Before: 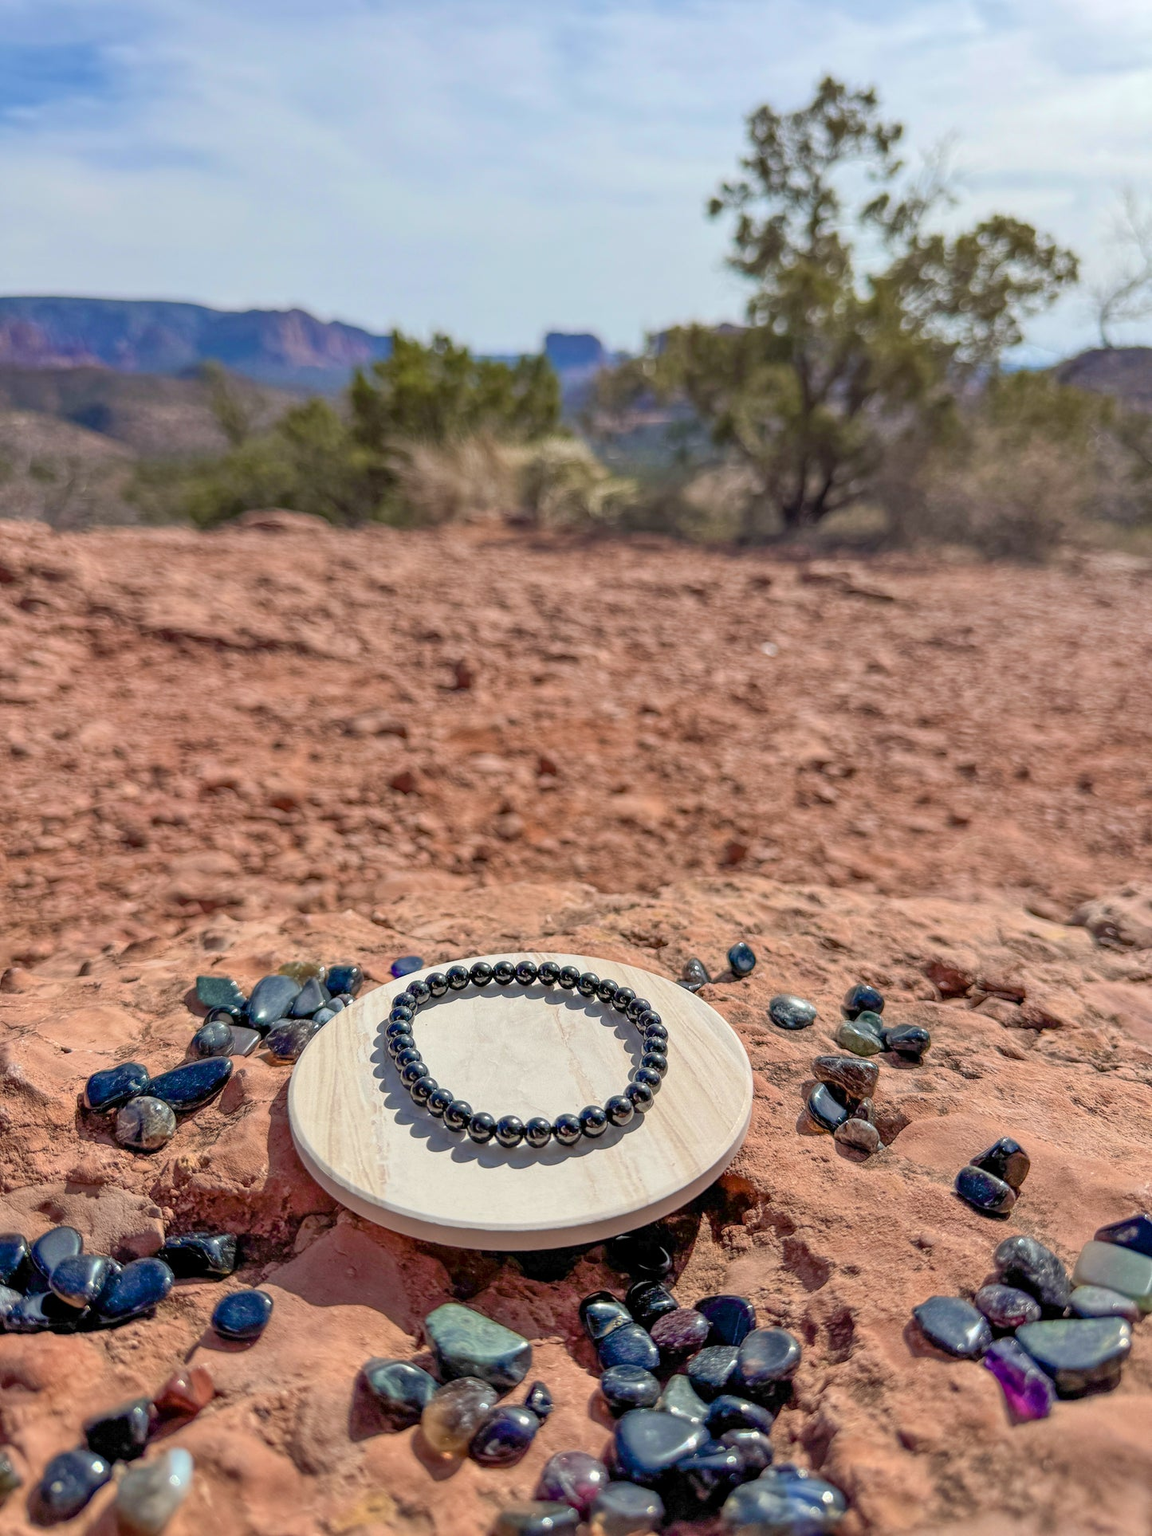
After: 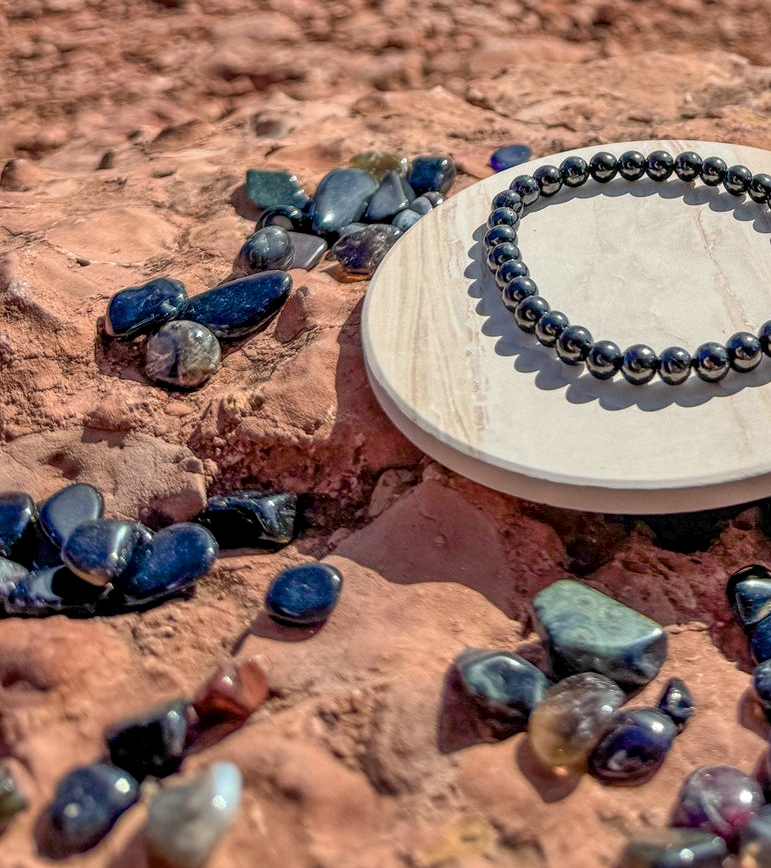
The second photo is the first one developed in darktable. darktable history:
crop and rotate: top 54.778%, right 46.61%, bottom 0.159%
local contrast: on, module defaults
